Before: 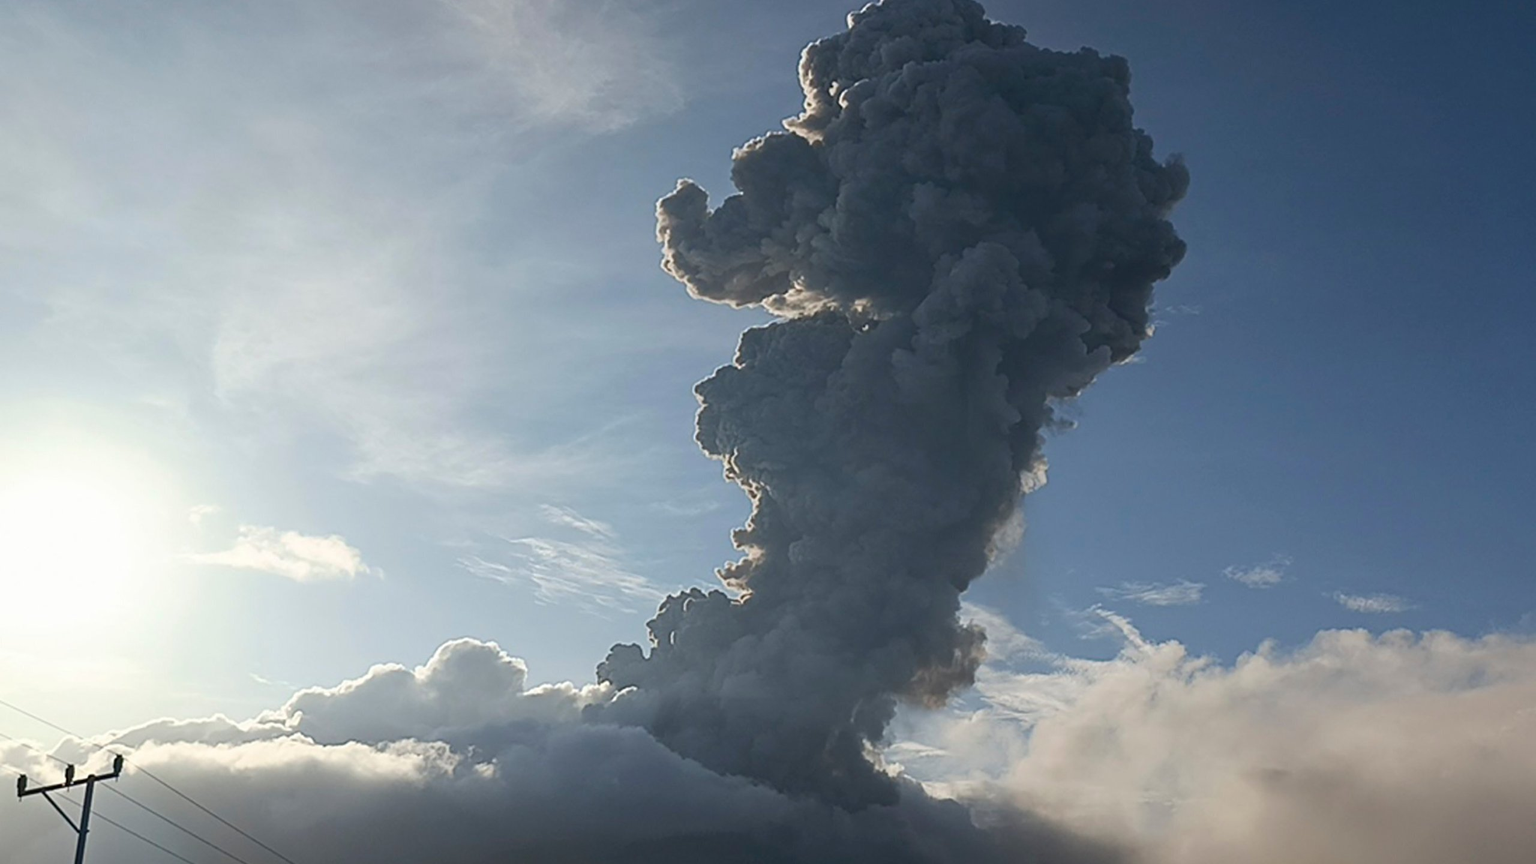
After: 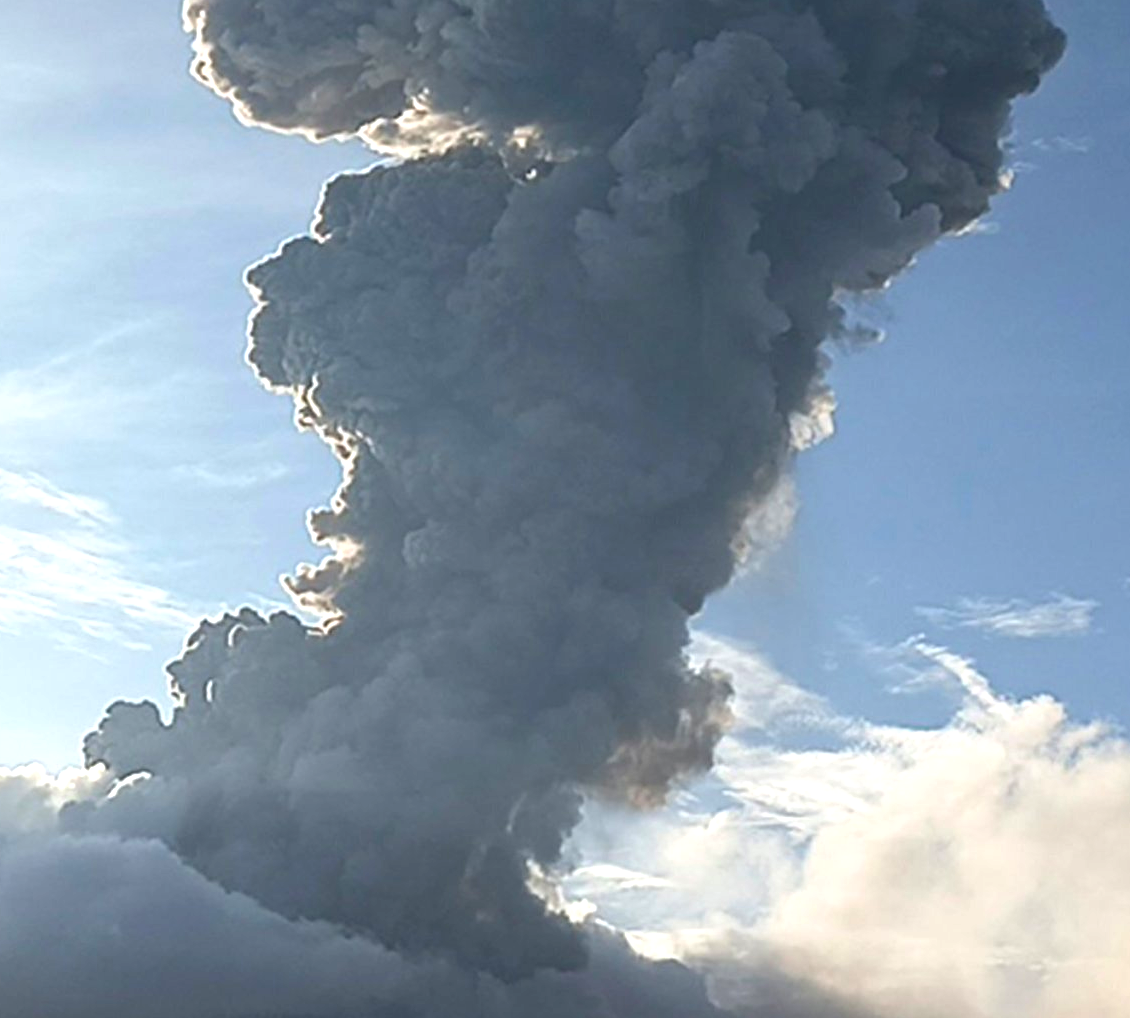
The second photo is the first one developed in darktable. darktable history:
exposure: exposure 0.946 EV, compensate highlight preservation false
crop: left 35.614%, top 25.845%, right 20.225%, bottom 3.394%
shadows and highlights: radius 124.84, shadows 21.23, highlights -22.85, low approximation 0.01
